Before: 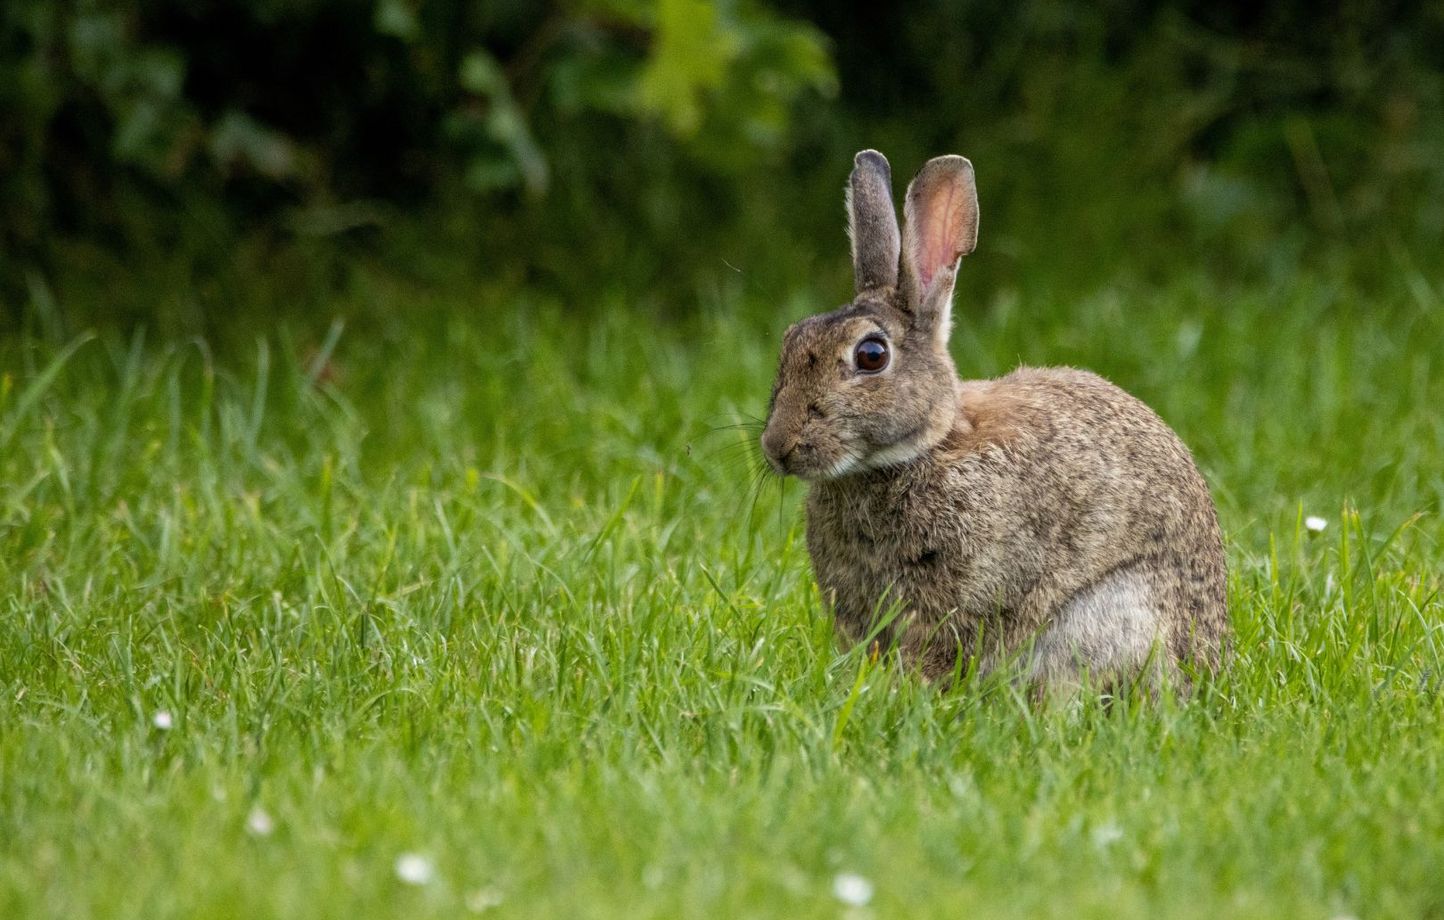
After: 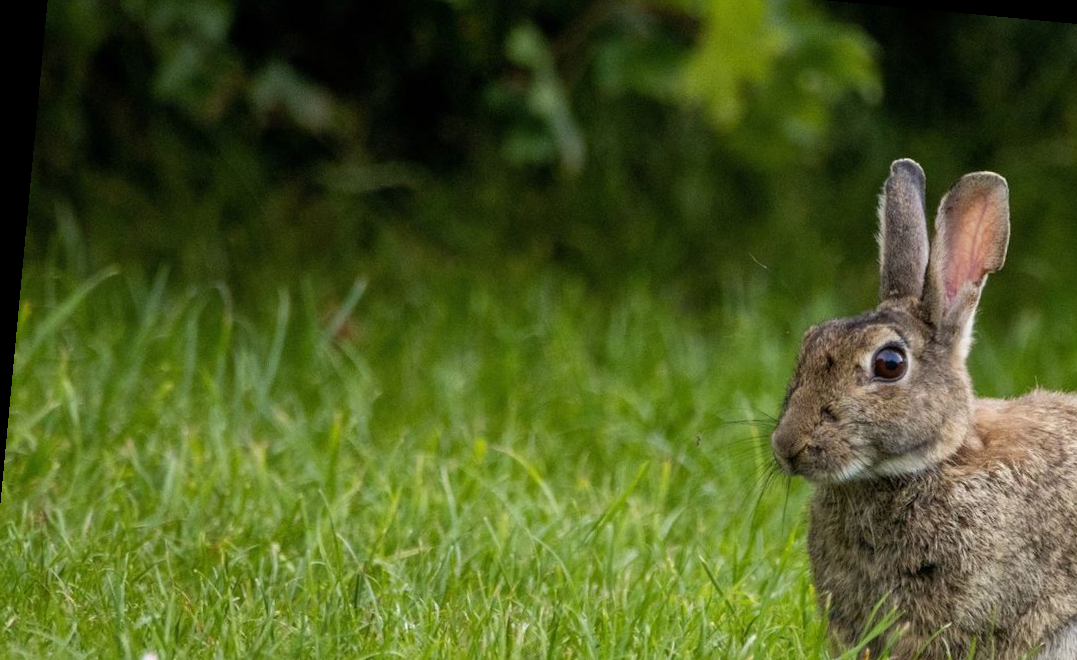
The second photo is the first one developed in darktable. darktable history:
crop and rotate: angle -5.36°, left 2.04%, top 6.85%, right 27.268%, bottom 30.288%
